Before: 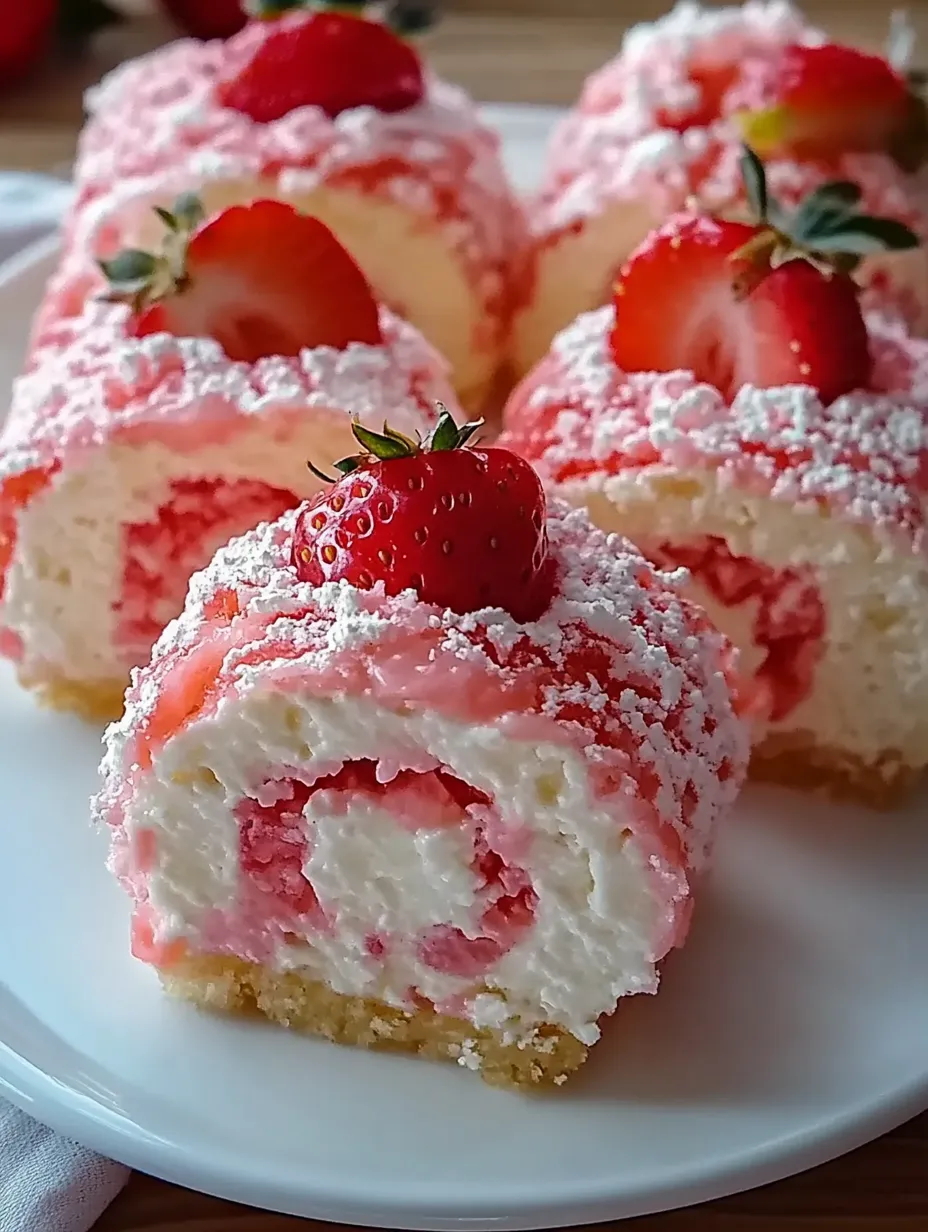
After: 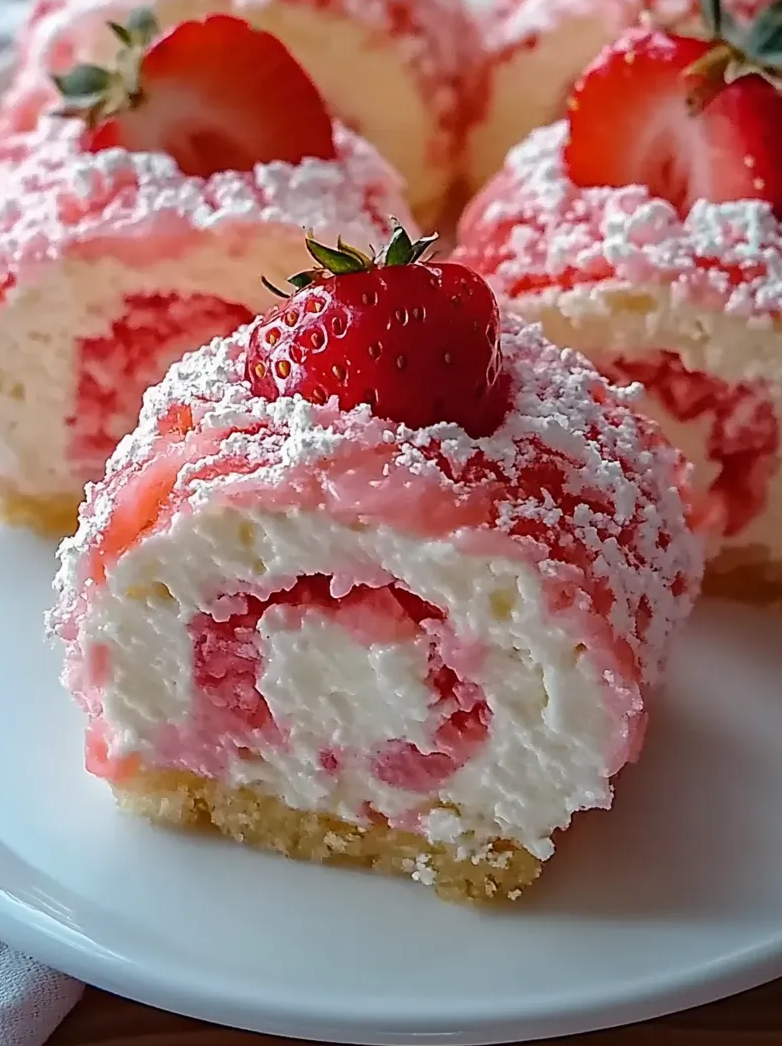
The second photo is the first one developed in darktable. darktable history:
crop and rotate: left 4.966%, top 15.074%, right 10.687%
